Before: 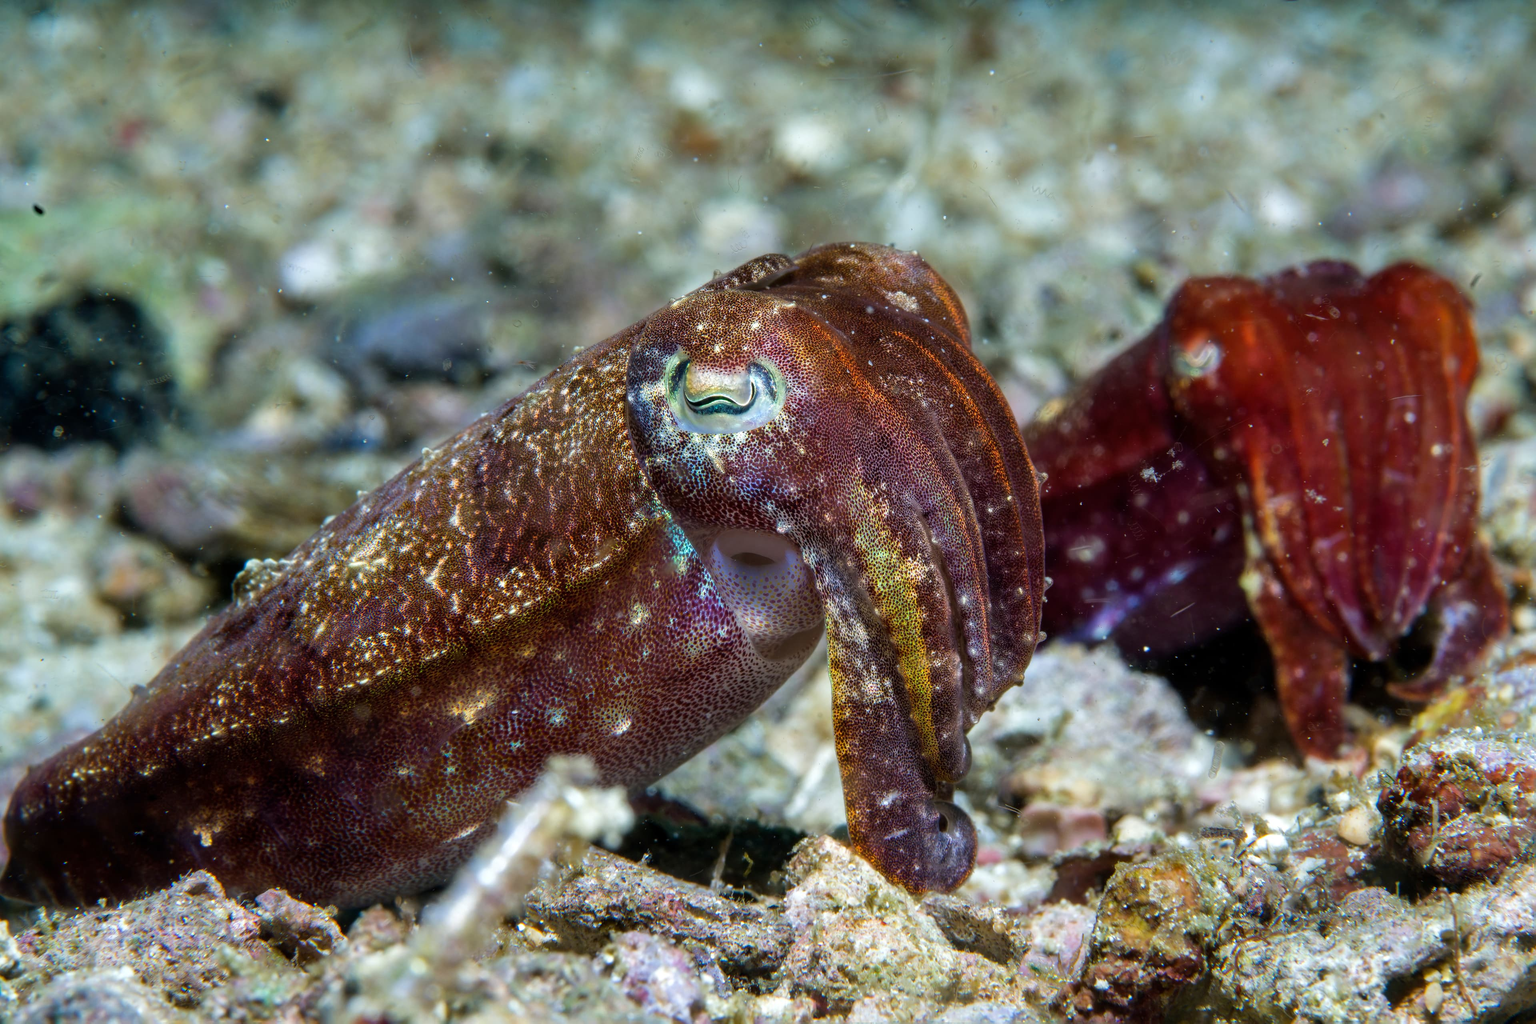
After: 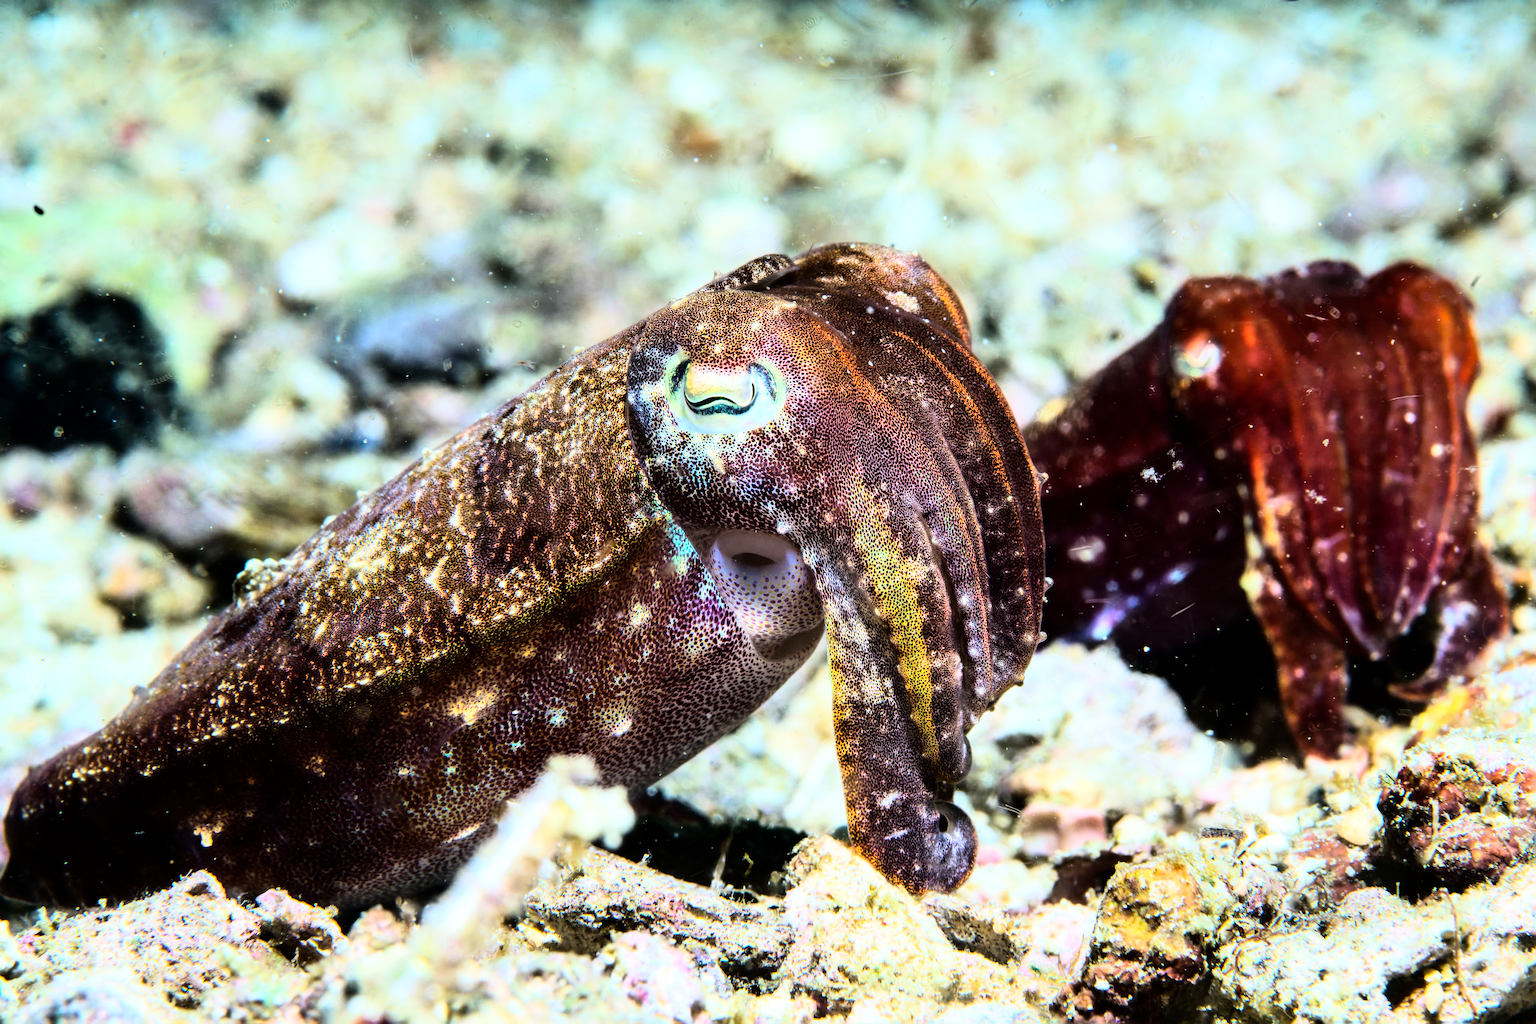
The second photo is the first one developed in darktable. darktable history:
exposure: black level correction 0.001, exposure 0.14 EV, compensate highlight preservation false
rgb curve: curves: ch0 [(0, 0) (0.21, 0.15) (0.24, 0.21) (0.5, 0.75) (0.75, 0.96) (0.89, 0.99) (1, 1)]; ch1 [(0, 0.02) (0.21, 0.13) (0.25, 0.2) (0.5, 0.67) (0.75, 0.9) (0.89, 0.97) (1, 1)]; ch2 [(0, 0.02) (0.21, 0.13) (0.25, 0.2) (0.5, 0.67) (0.75, 0.9) (0.89, 0.97) (1, 1)], compensate middle gray true
